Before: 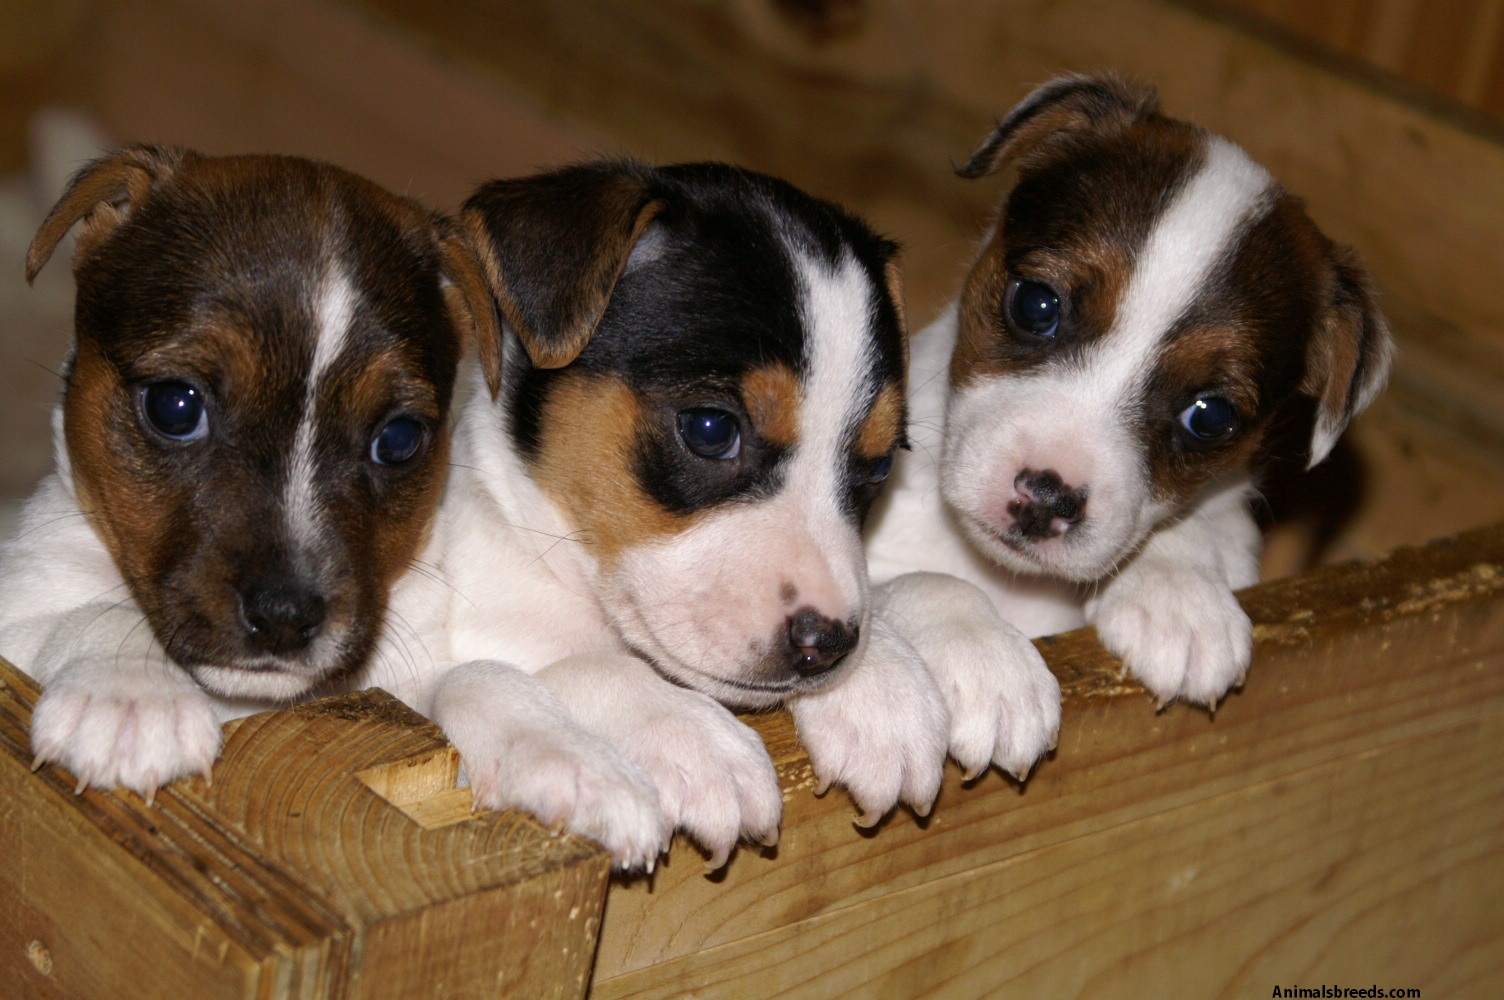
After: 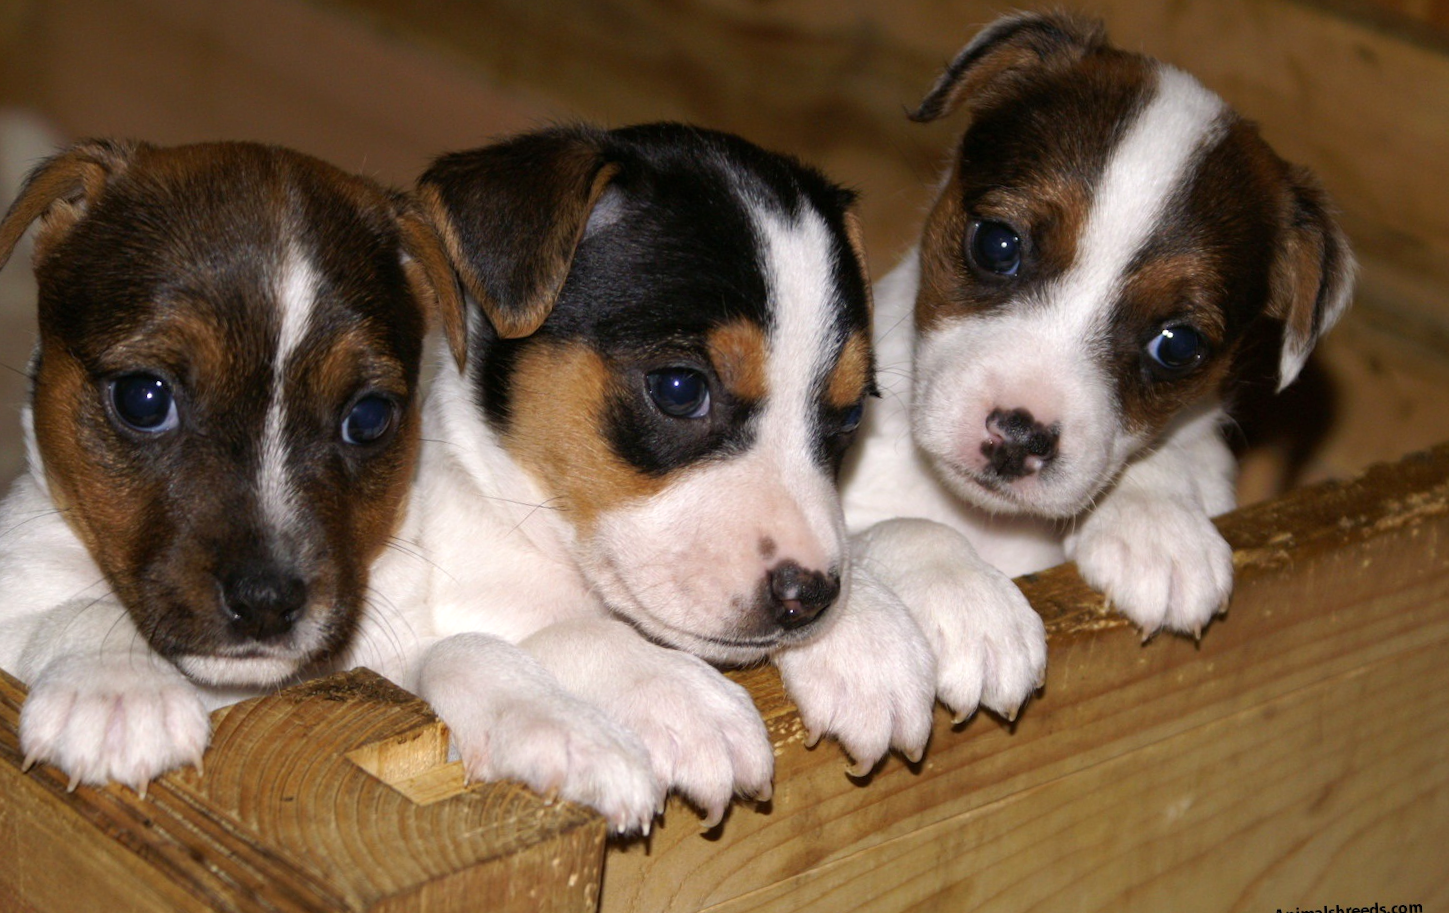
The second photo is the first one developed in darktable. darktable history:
exposure: black level correction 0, exposure 0.2 EV, compensate exposure bias true, compensate highlight preservation false
rotate and perspective: rotation -3.52°, crop left 0.036, crop right 0.964, crop top 0.081, crop bottom 0.919
